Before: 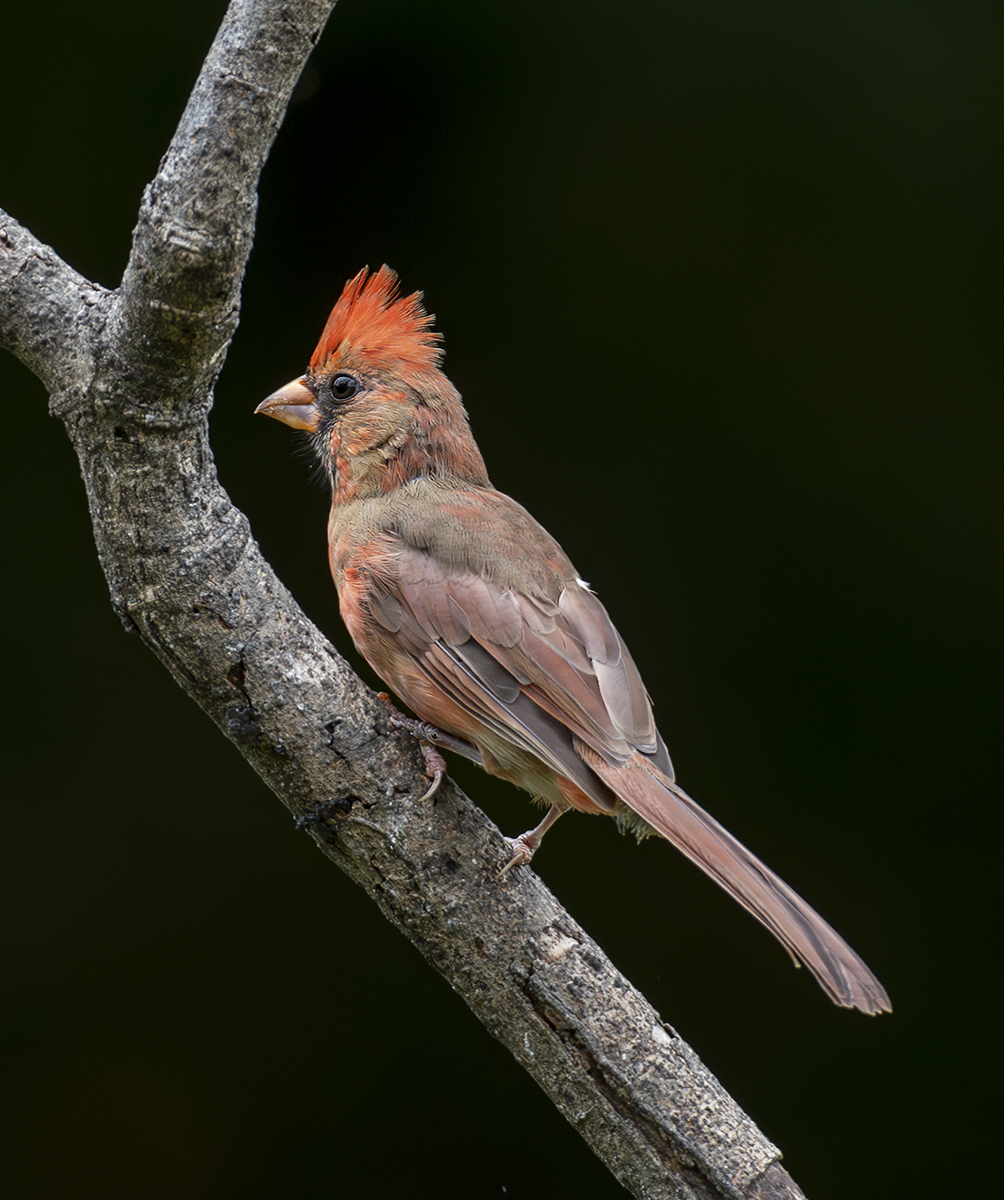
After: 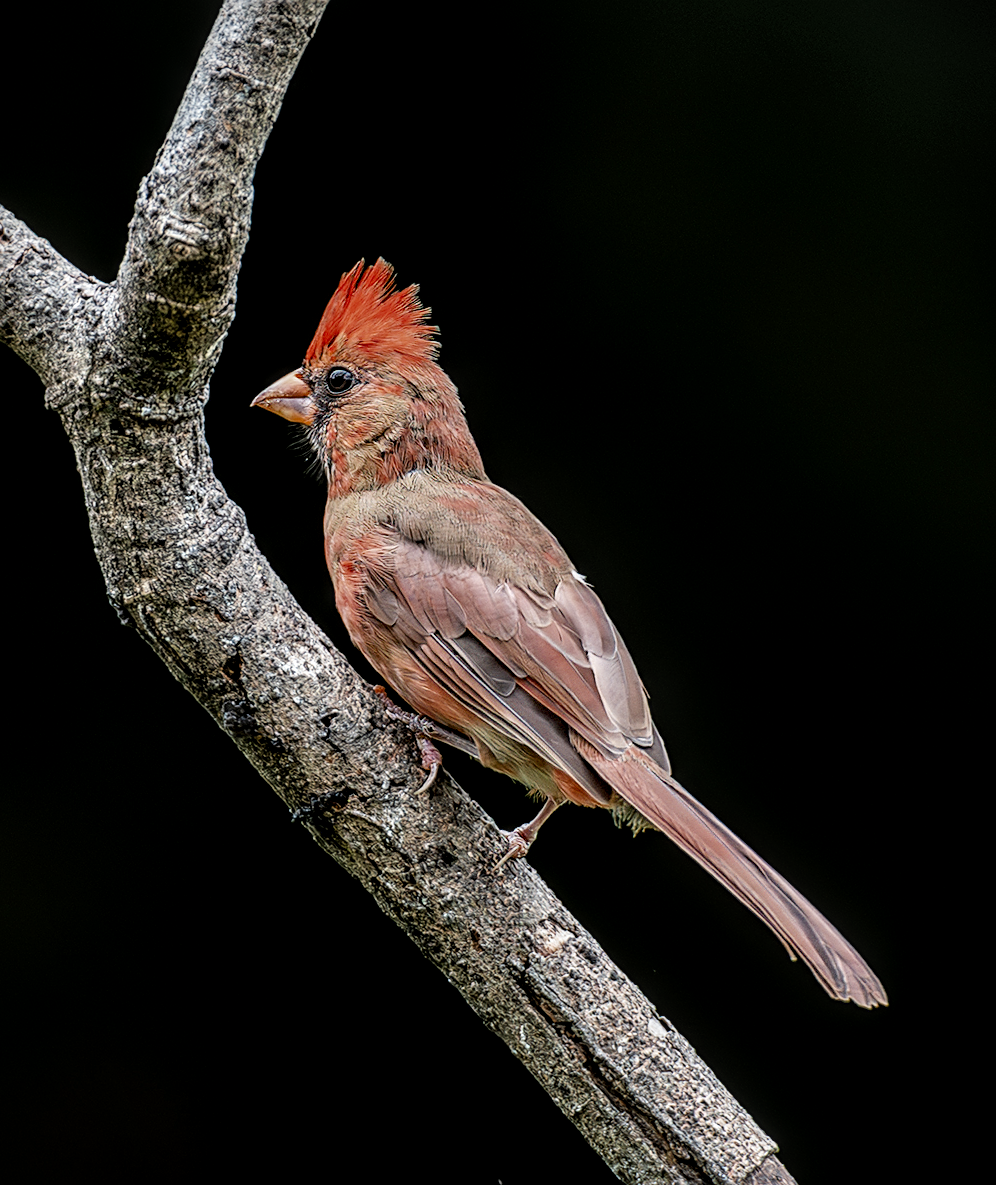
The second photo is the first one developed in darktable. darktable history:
crop: left 0.485%, top 0.611%, right 0.235%, bottom 0.627%
sharpen: on, module defaults
filmic rgb: black relative exposure -7.65 EV, white relative exposure 4.56 EV, hardness 3.61
color zones: curves: ch0 [(0.27, 0.396) (0.563, 0.504) (0.75, 0.5) (0.787, 0.307)]
local contrast: detail 160%
exposure: black level correction 0, exposure 0.499 EV, compensate highlight preservation false
vignetting: fall-off start 100.83%, center (-0.037, 0.15)
